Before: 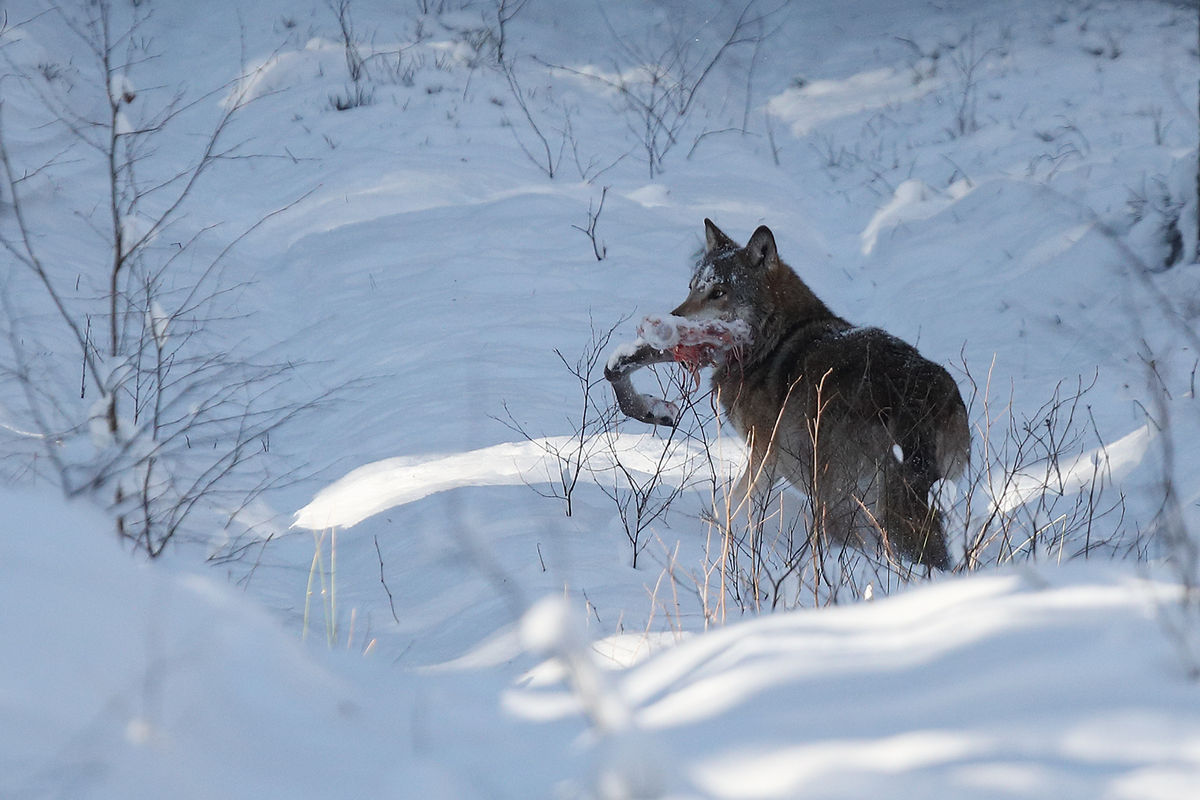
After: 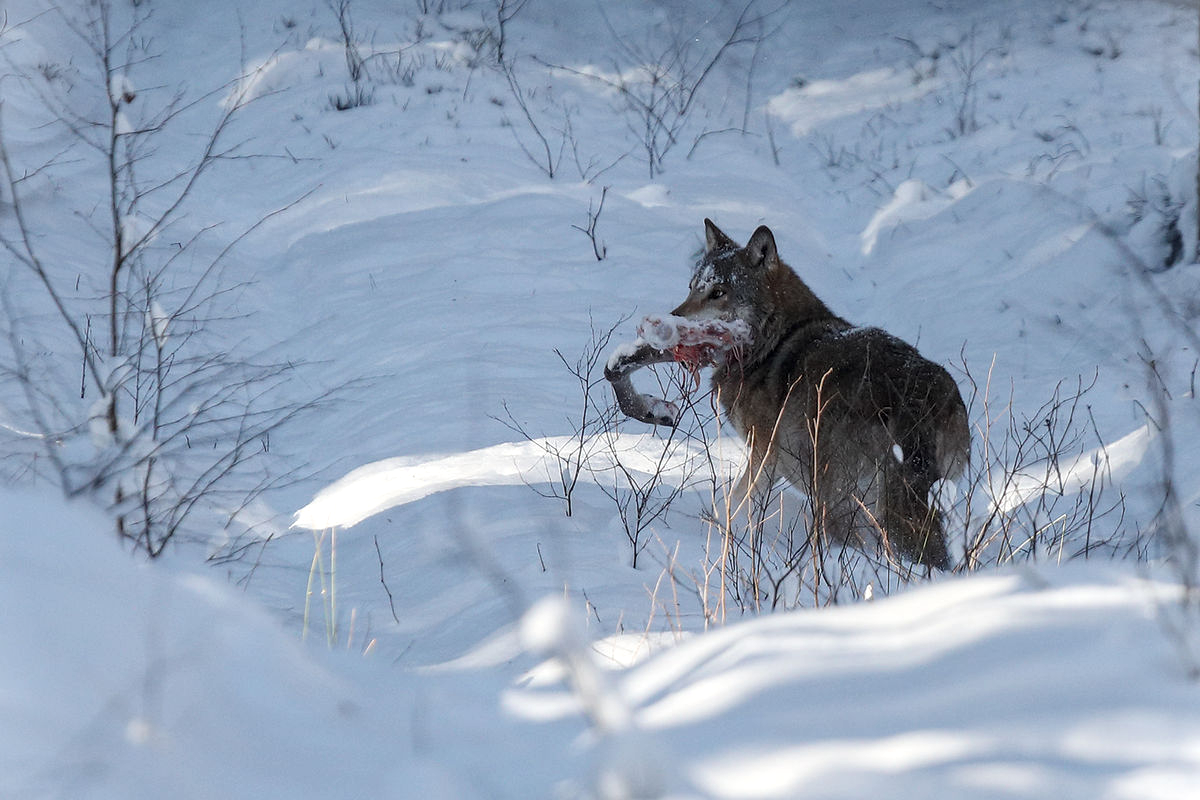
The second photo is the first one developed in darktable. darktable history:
local contrast: on, module defaults
vignetting: fall-off start 100%, brightness 0.3, saturation 0
